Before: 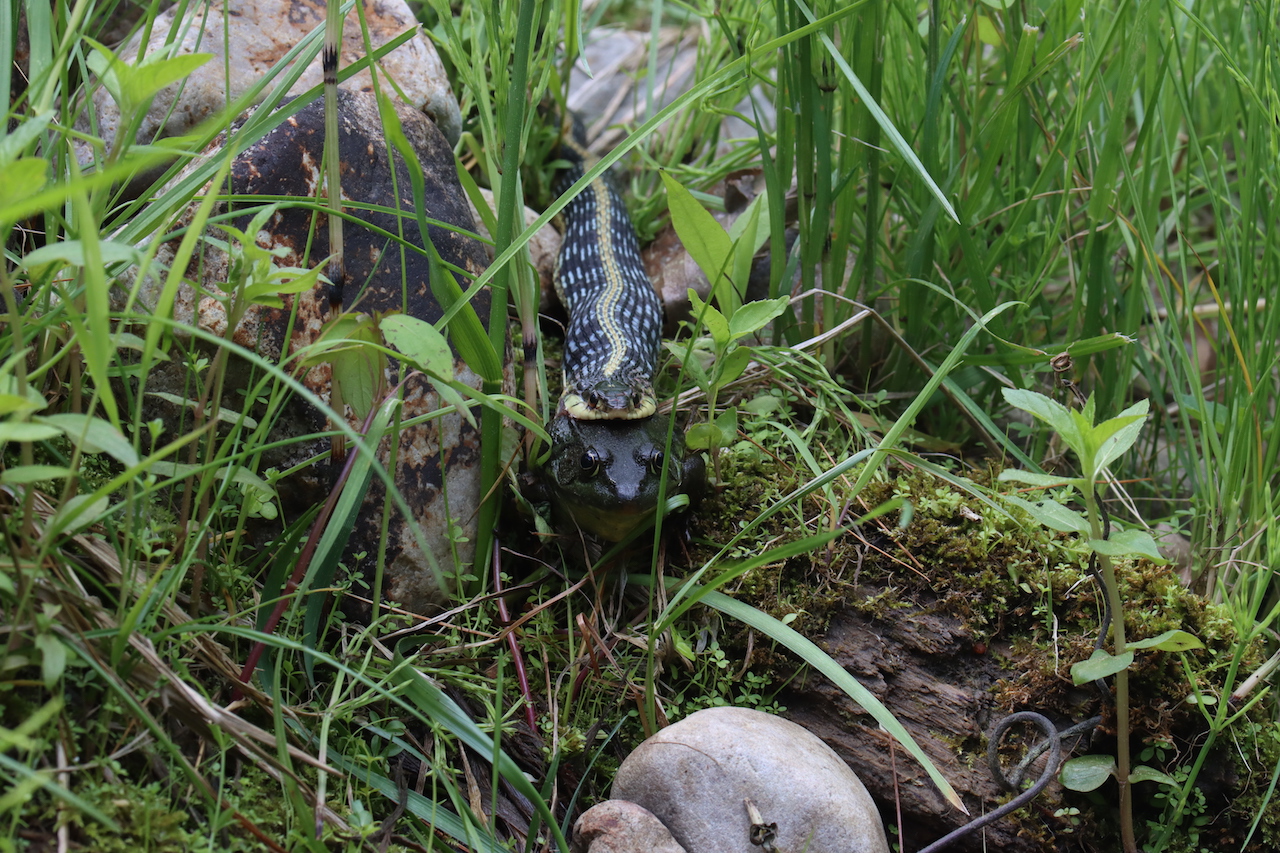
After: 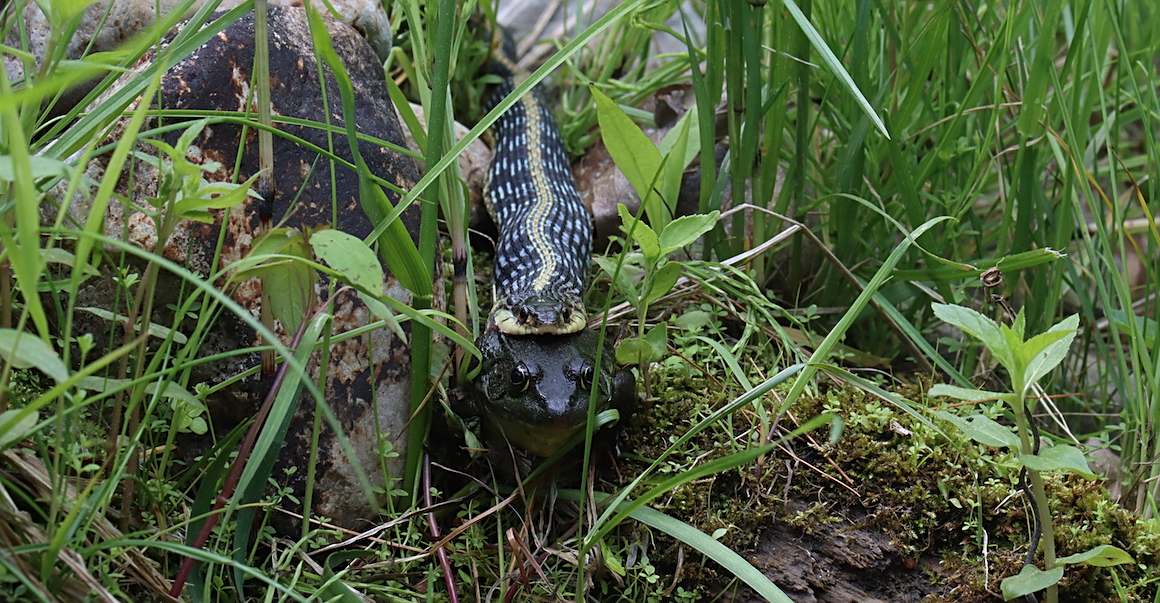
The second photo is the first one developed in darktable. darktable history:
crop: left 5.513%, top 9.985%, right 3.774%, bottom 19.036%
sharpen: on, module defaults
